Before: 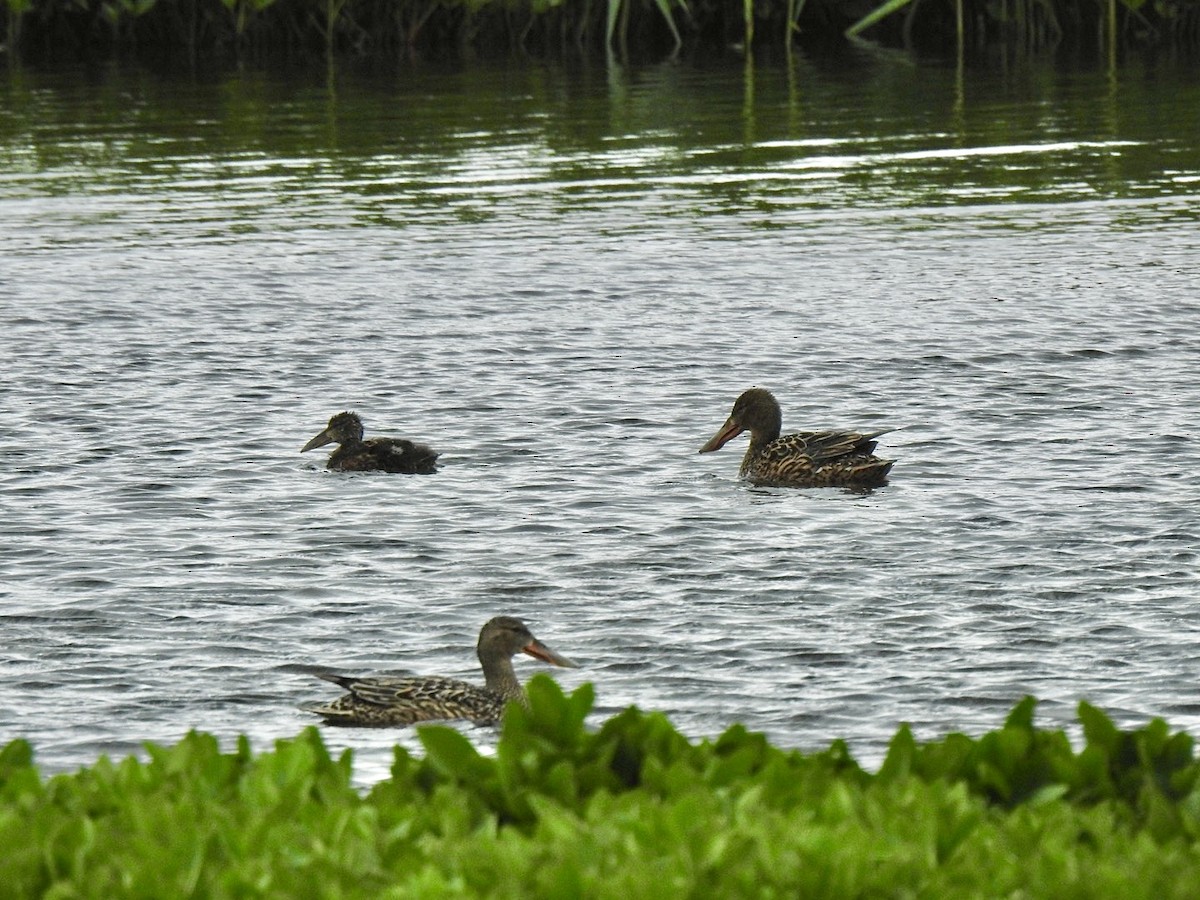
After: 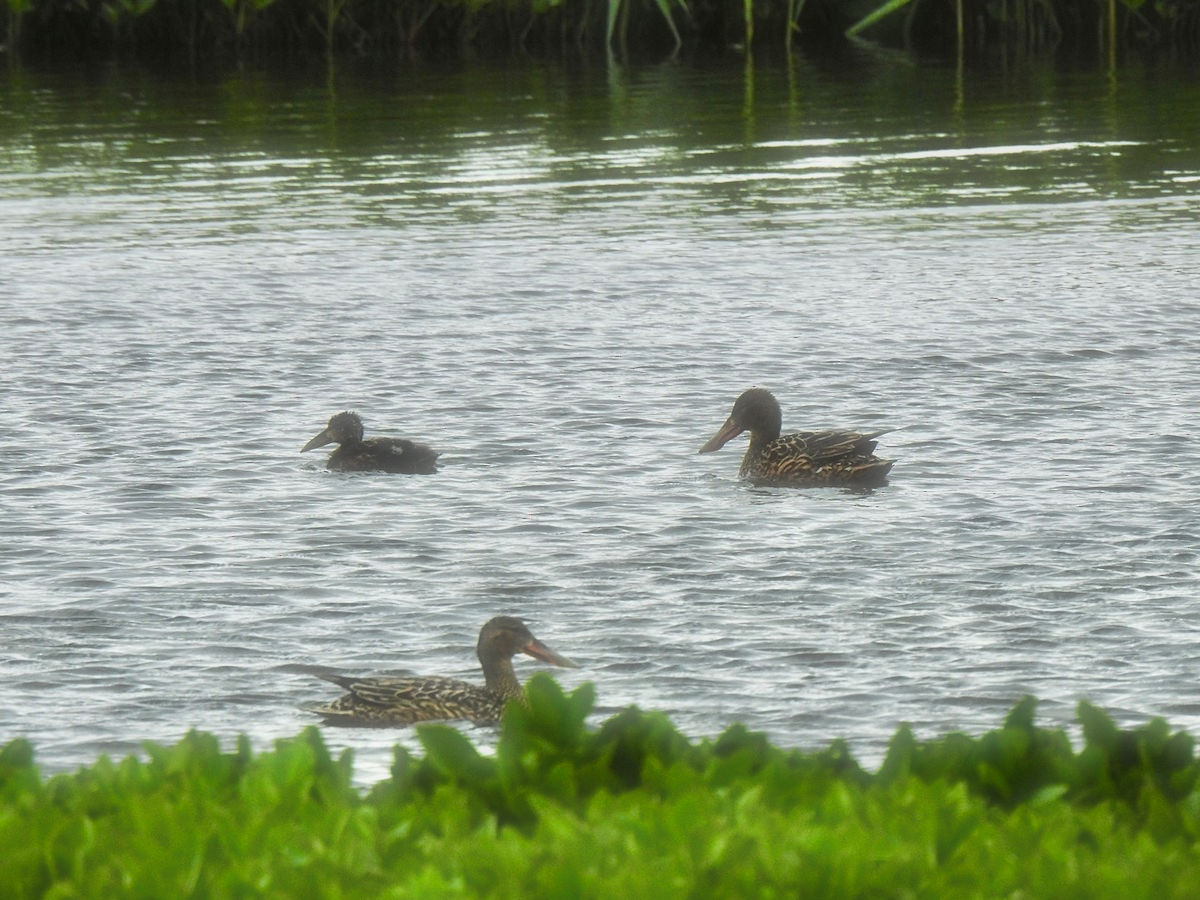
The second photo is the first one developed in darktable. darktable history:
soften: size 60.24%, saturation 65.46%, brightness 0.506 EV, mix 25.7%
color balance rgb: global vibrance 20%
color correction: highlights a* -0.137, highlights b* 0.137
